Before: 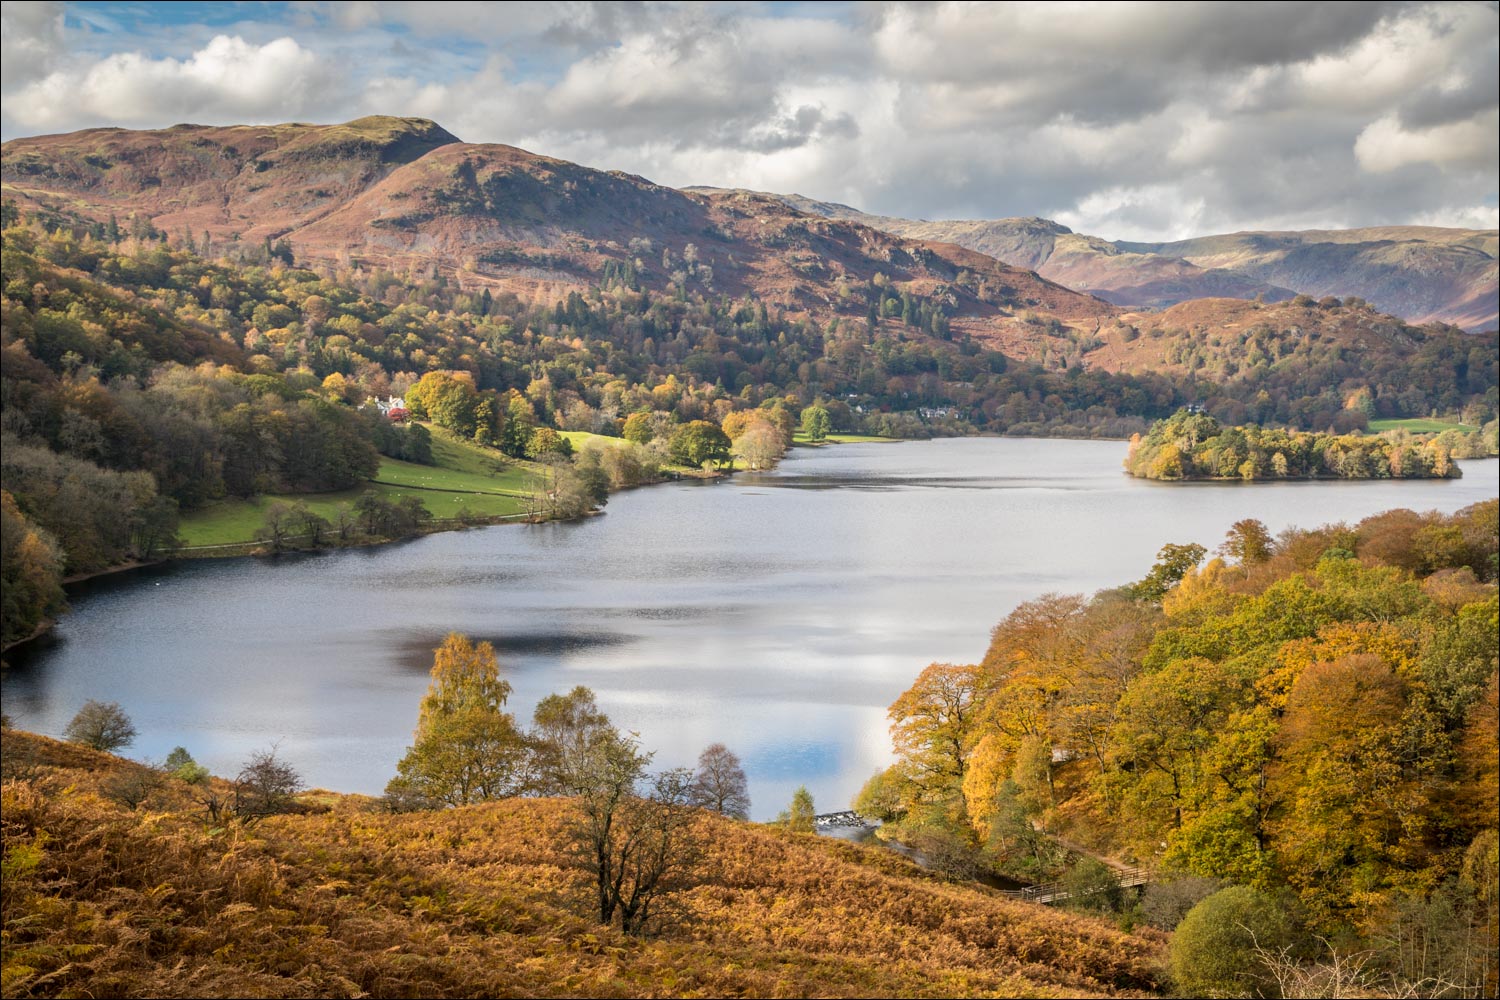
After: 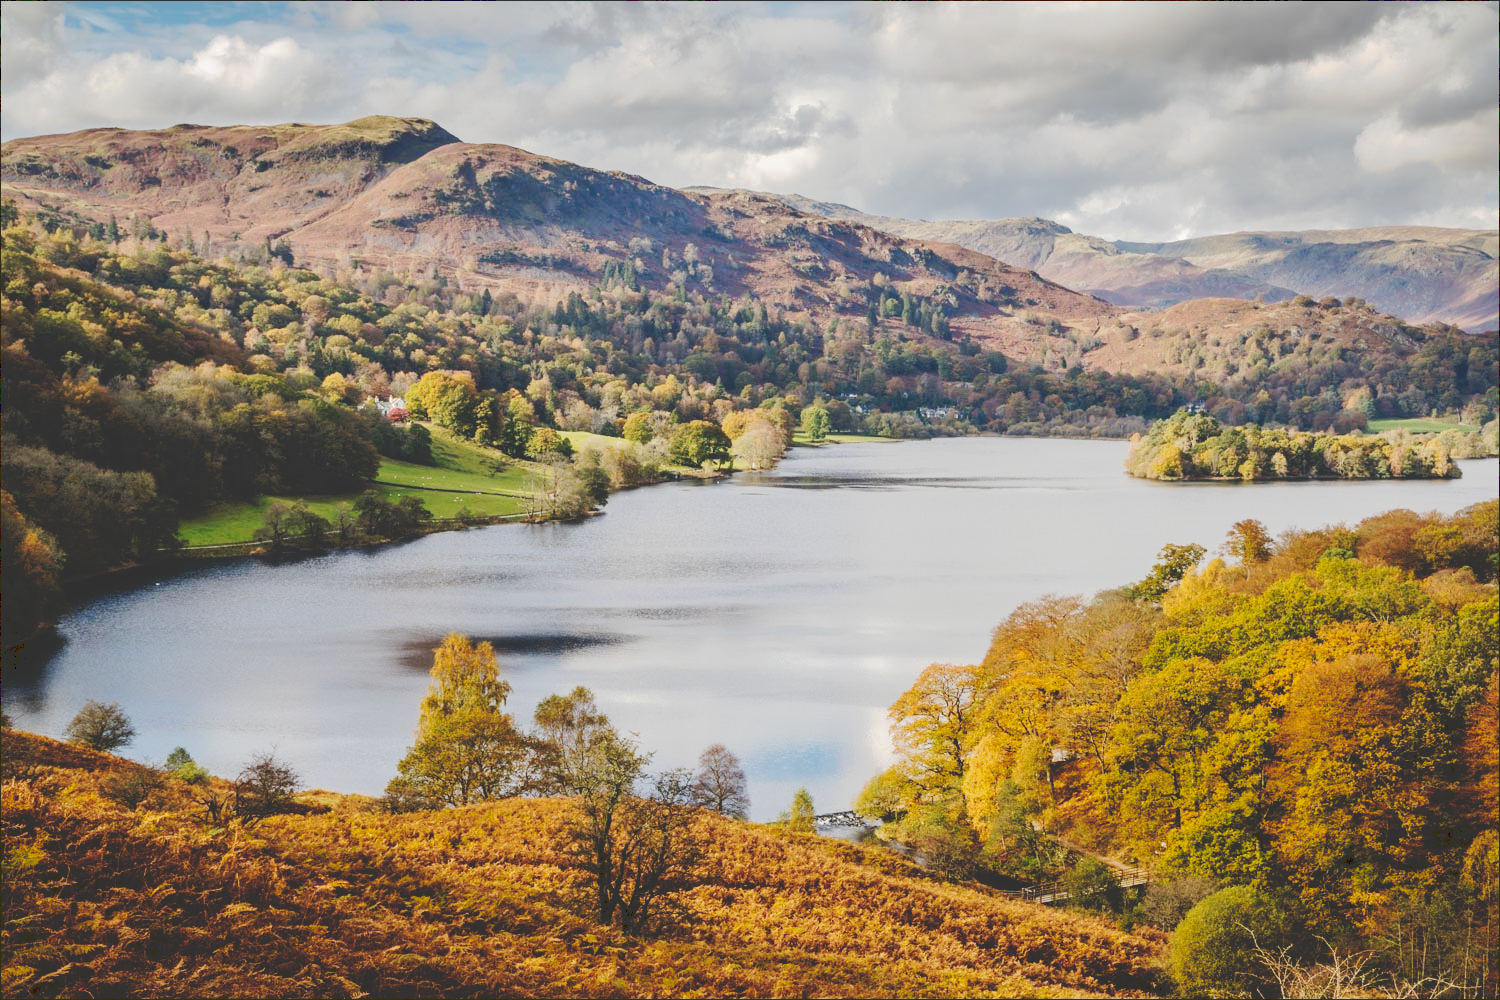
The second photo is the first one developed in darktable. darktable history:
tone curve: curves: ch0 [(0, 0) (0.003, 0.198) (0.011, 0.198) (0.025, 0.198) (0.044, 0.198) (0.069, 0.201) (0.1, 0.202) (0.136, 0.207) (0.177, 0.212) (0.224, 0.222) (0.277, 0.27) (0.335, 0.332) (0.399, 0.422) (0.468, 0.542) (0.543, 0.626) (0.623, 0.698) (0.709, 0.764) (0.801, 0.82) (0.898, 0.863) (1, 1)], preserve colors none
